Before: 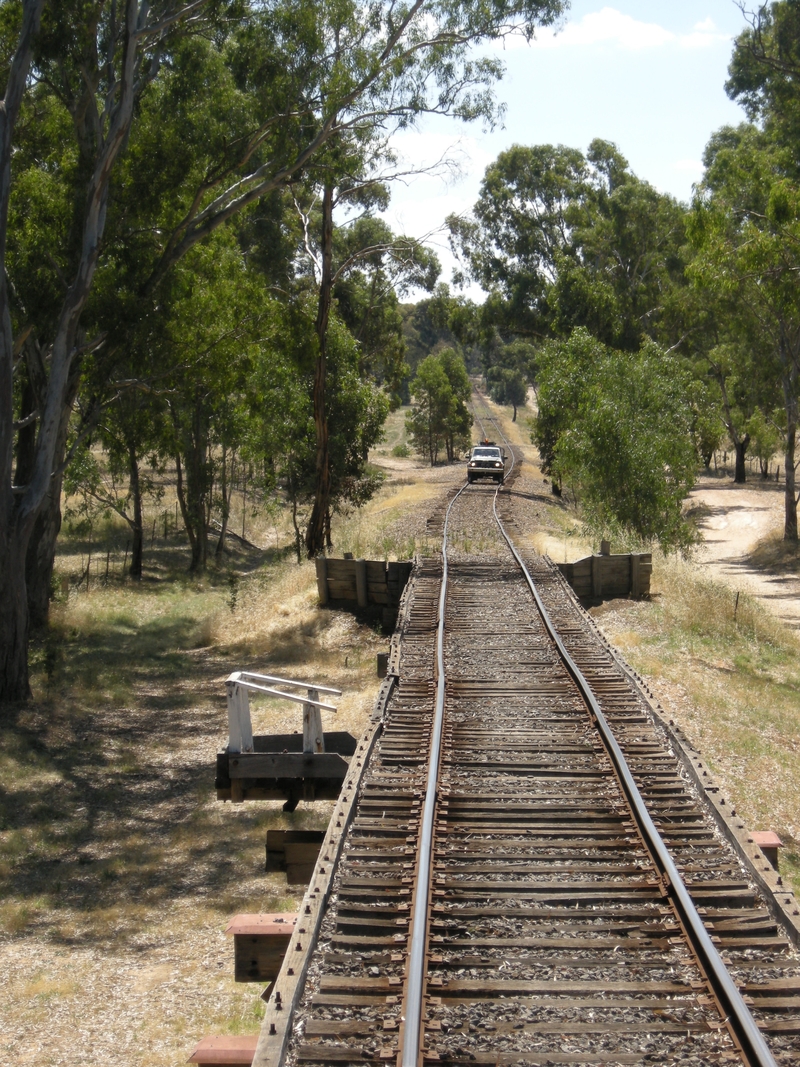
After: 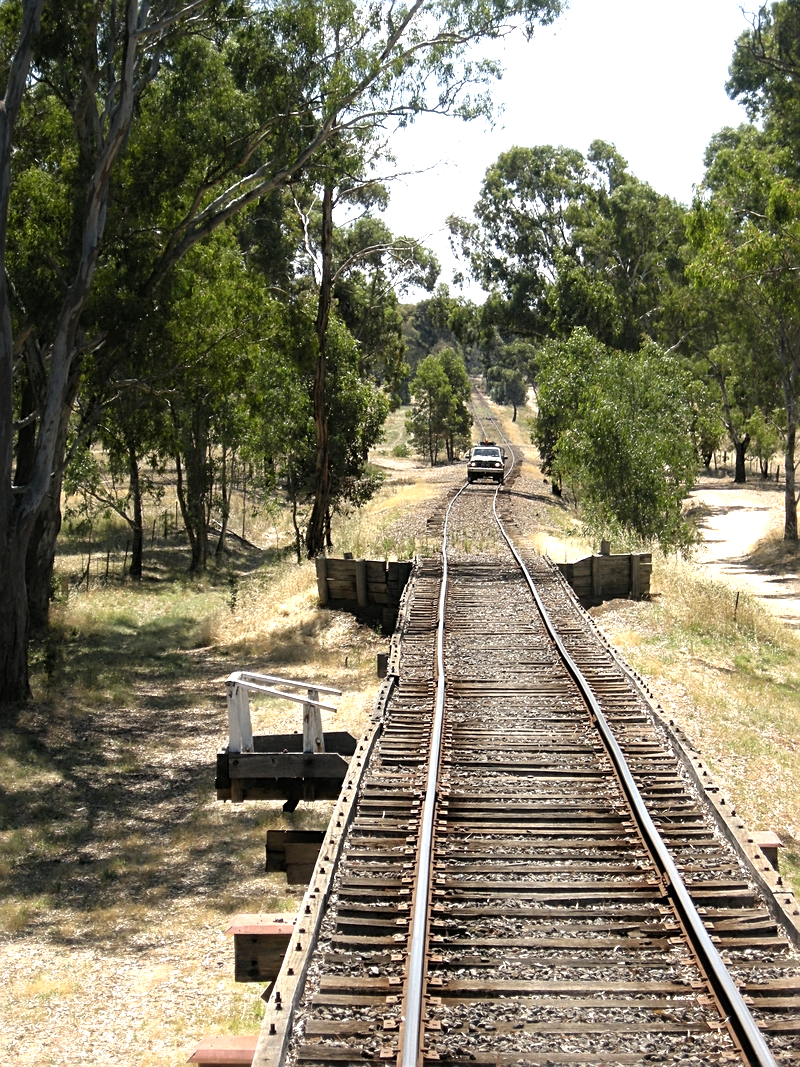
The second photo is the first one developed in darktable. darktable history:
tone equalizer: -8 EV -0.765 EV, -7 EV -0.673 EV, -6 EV -0.629 EV, -5 EV -0.378 EV, -3 EV 0.368 EV, -2 EV 0.6 EV, -1 EV 0.689 EV, +0 EV 0.764 EV
sharpen: on, module defaults
